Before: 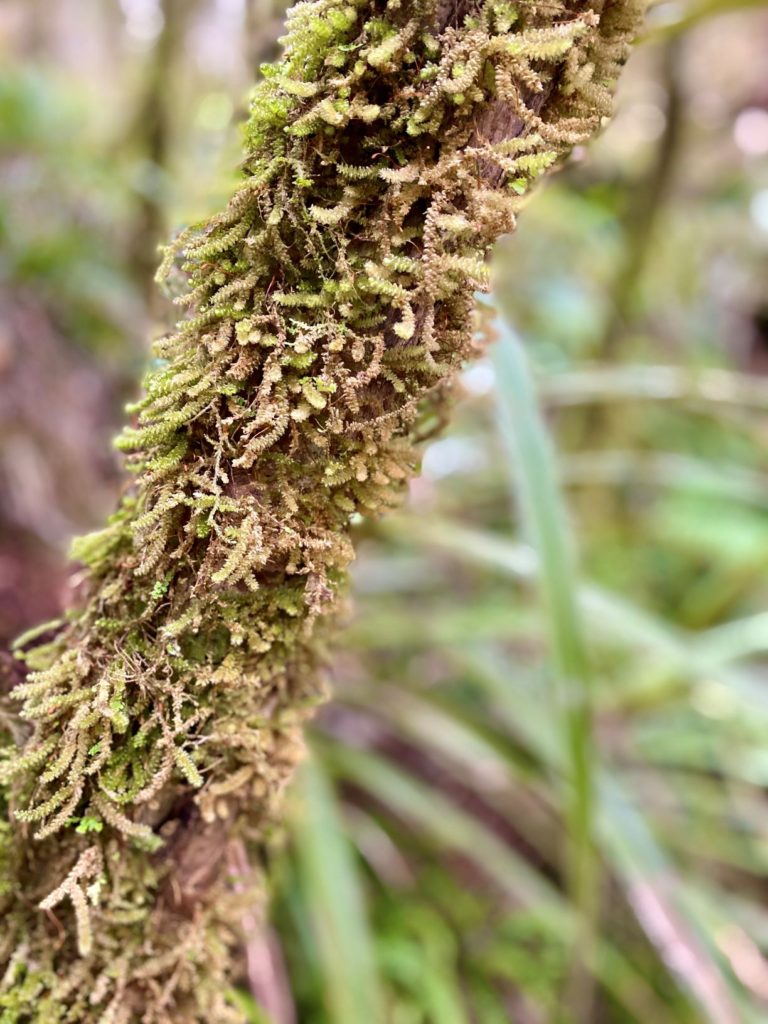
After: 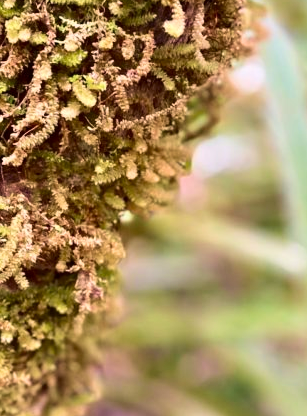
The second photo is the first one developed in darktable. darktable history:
crop: left 30.003%, top 29.537%, right 30.023%, bottom 29.748%
contrast brightness saturation: contrast 0.154, brightness -0.007, saturation 0.103
velvia: on, module defaults
exposure: compensate highlight preservation false
color correction: highlights a* 5.73, highlights b* 4.75
